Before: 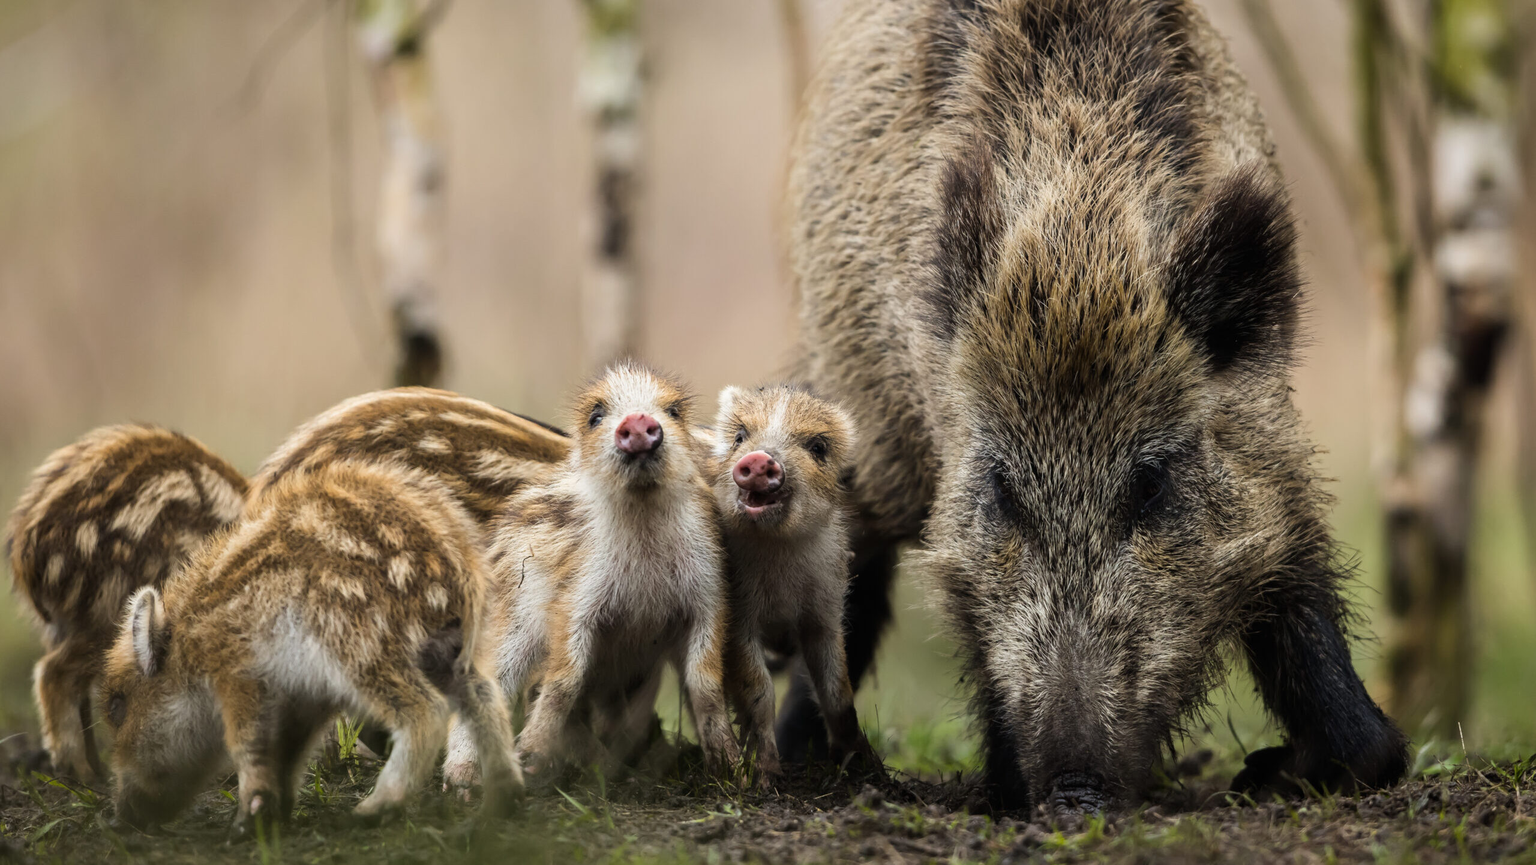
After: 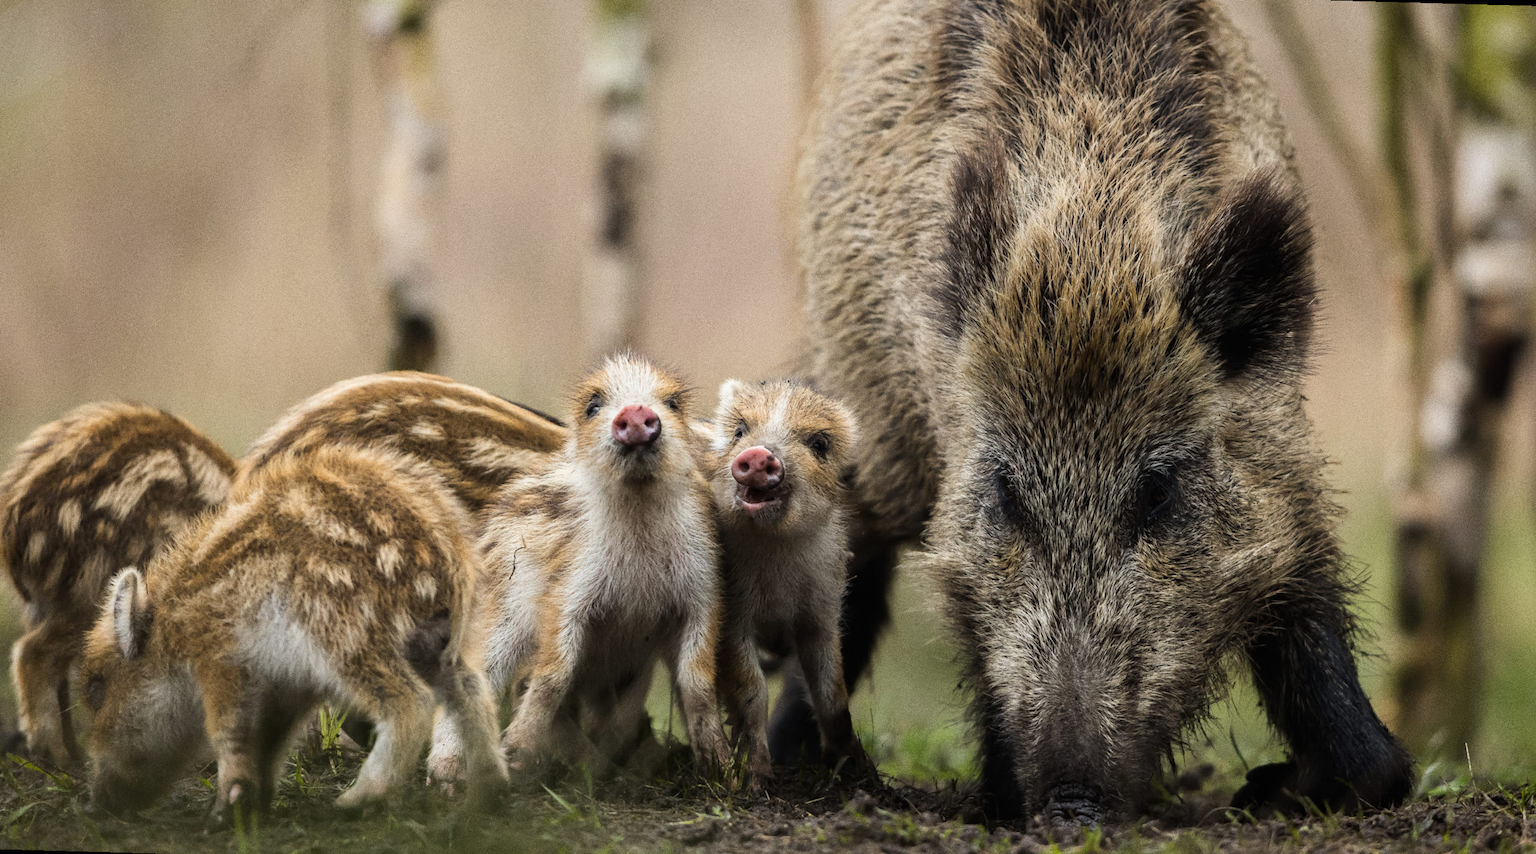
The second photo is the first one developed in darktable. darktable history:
grain: coarseness 0.09 ISO, strength 40%
rotate and perspective: rotation 1.57°, crop left 0.018, crop right 0.982, crop top 0.039, crop bottom 0.961
